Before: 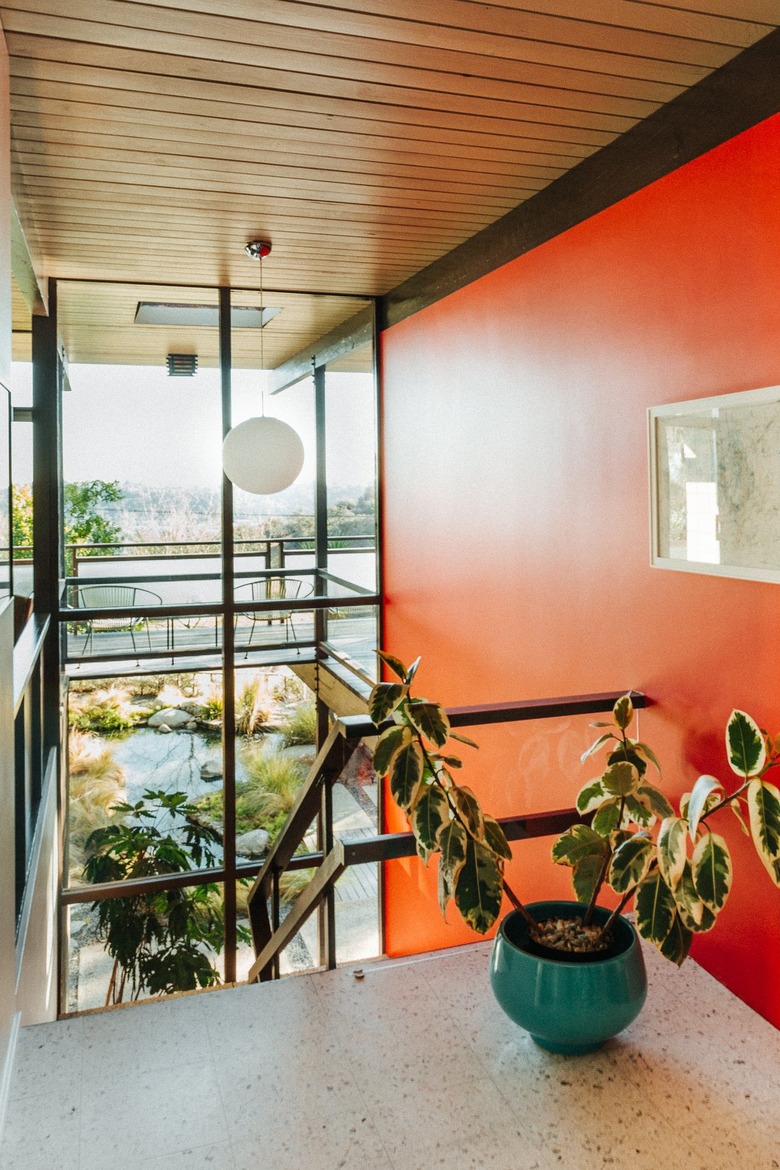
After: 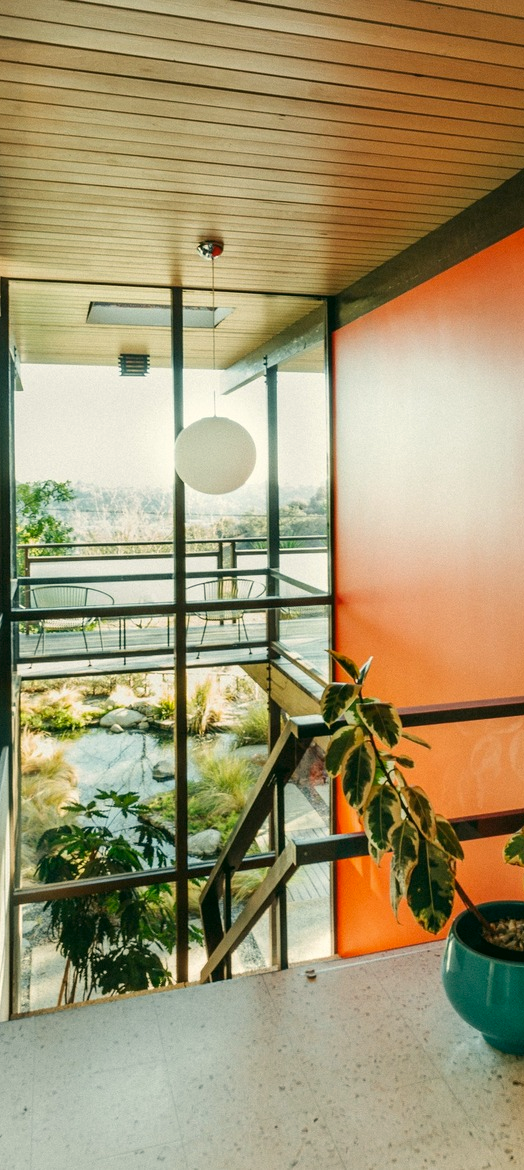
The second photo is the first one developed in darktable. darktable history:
color correction: highlights a* -0.486, highlights b* 9.14, shadows a* -8.8, shadows b* 1.23
crop and rotate: left 6.263%, right 26.496%
